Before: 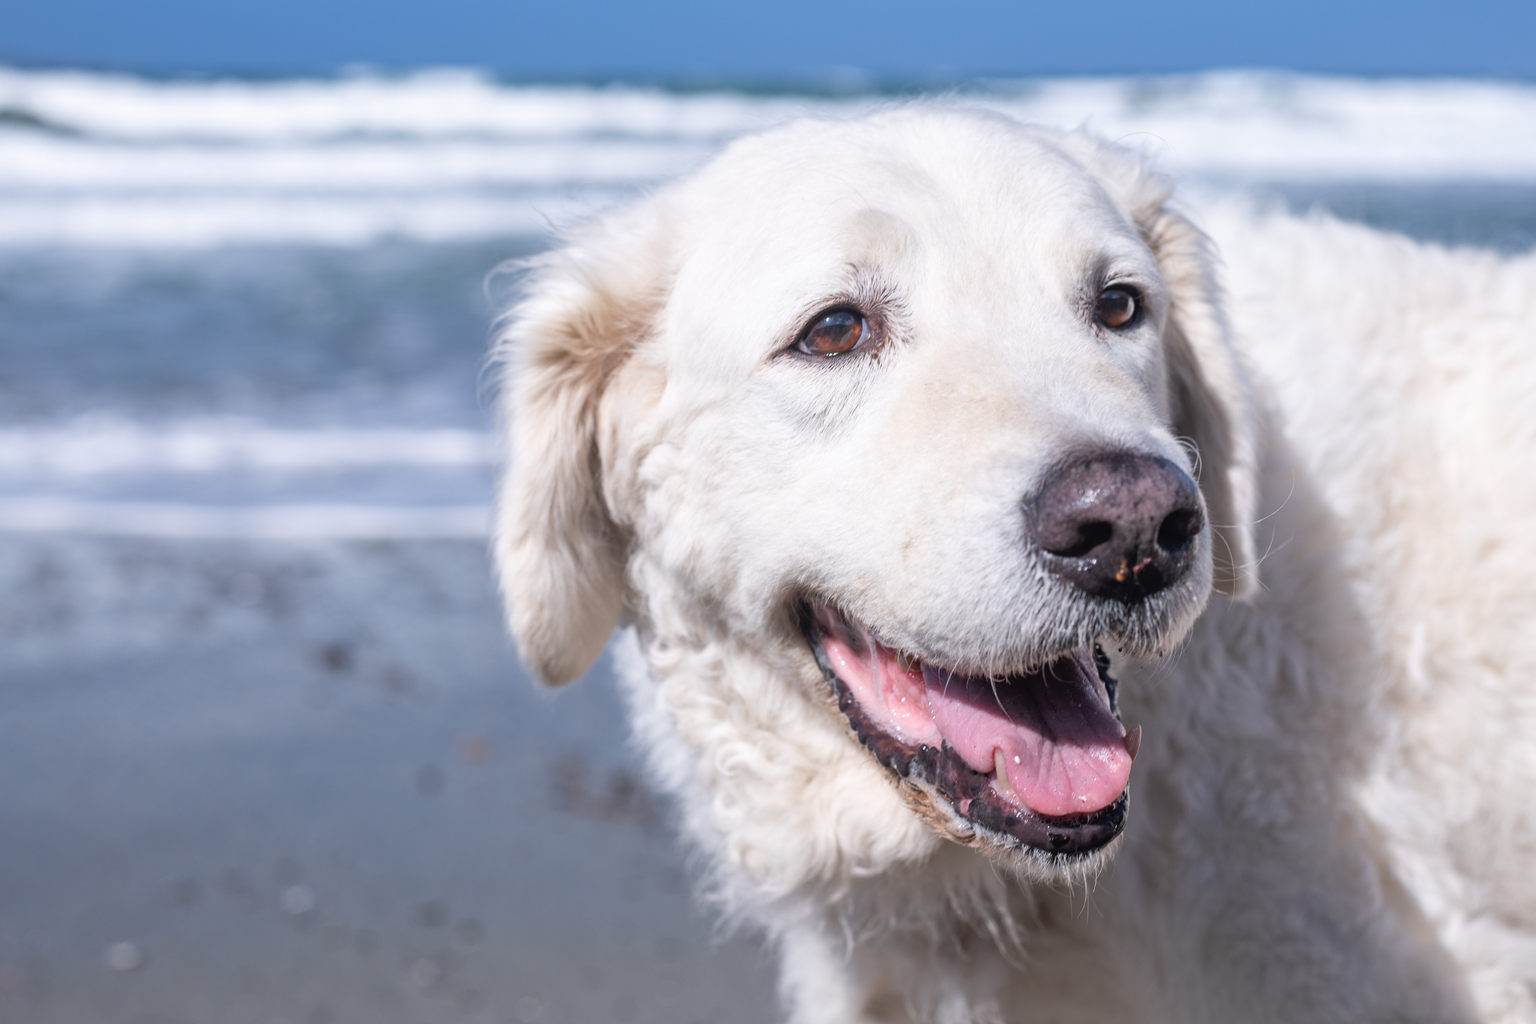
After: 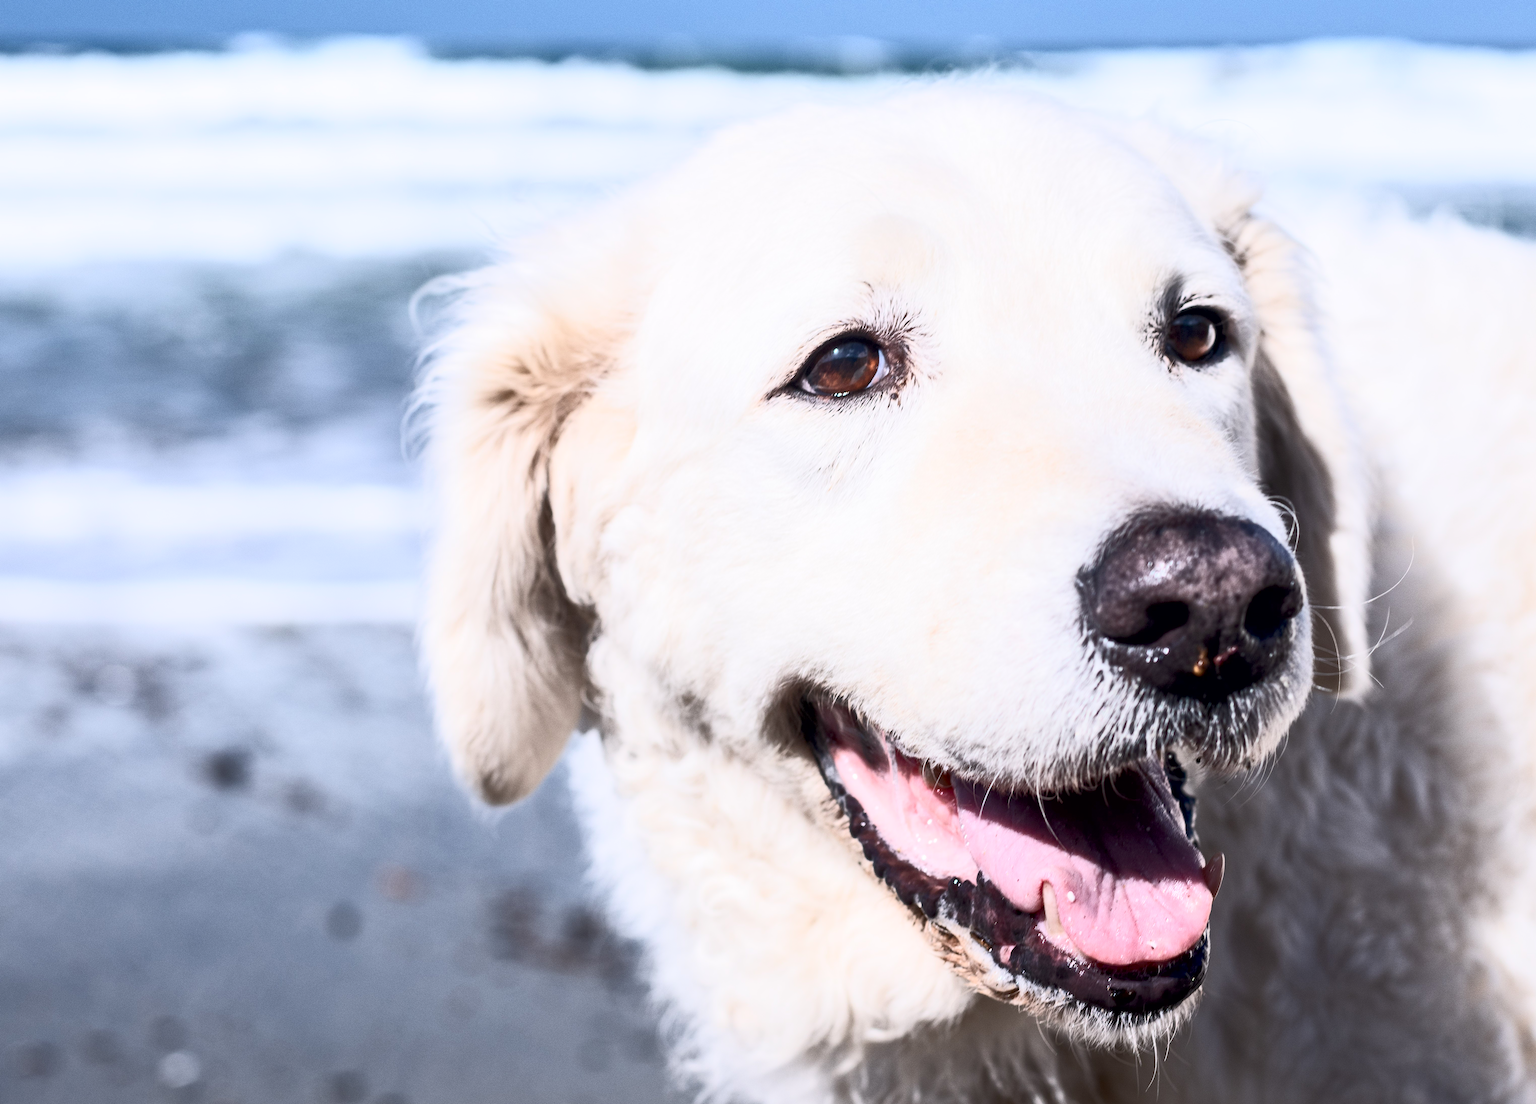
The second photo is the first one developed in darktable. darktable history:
tone curve: curves: ch0 [(0, 0) (0.427, 0.375) (0.616, 0.801) (1, 1)], color space Lab, independent channels, preserve colors none
exposure: black level correction 0.011, compensate highlight preservation false
shadows and highlights: radius 333.38, shadows 54.33, highlights -98.29, compress 94.55%, soften with gaussian
crop: left 9.975%, top 3.569%, right 9.282%, bottom 9.304%
